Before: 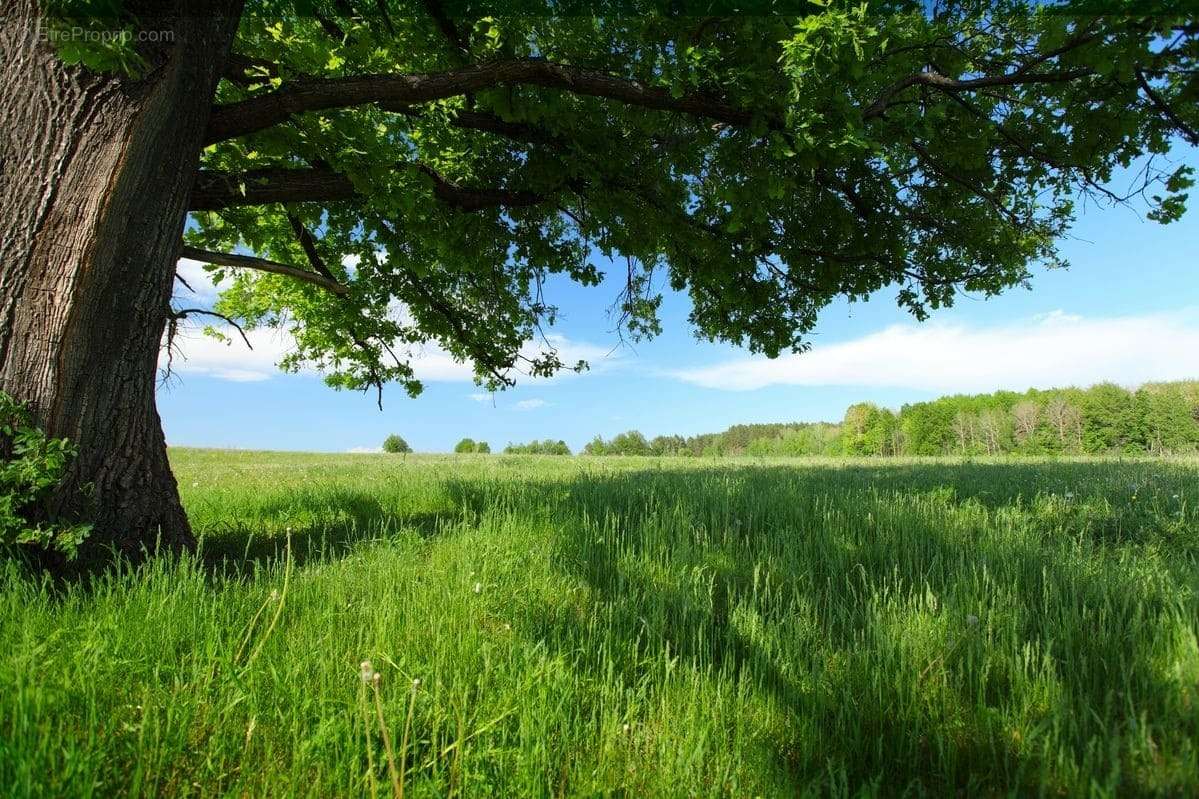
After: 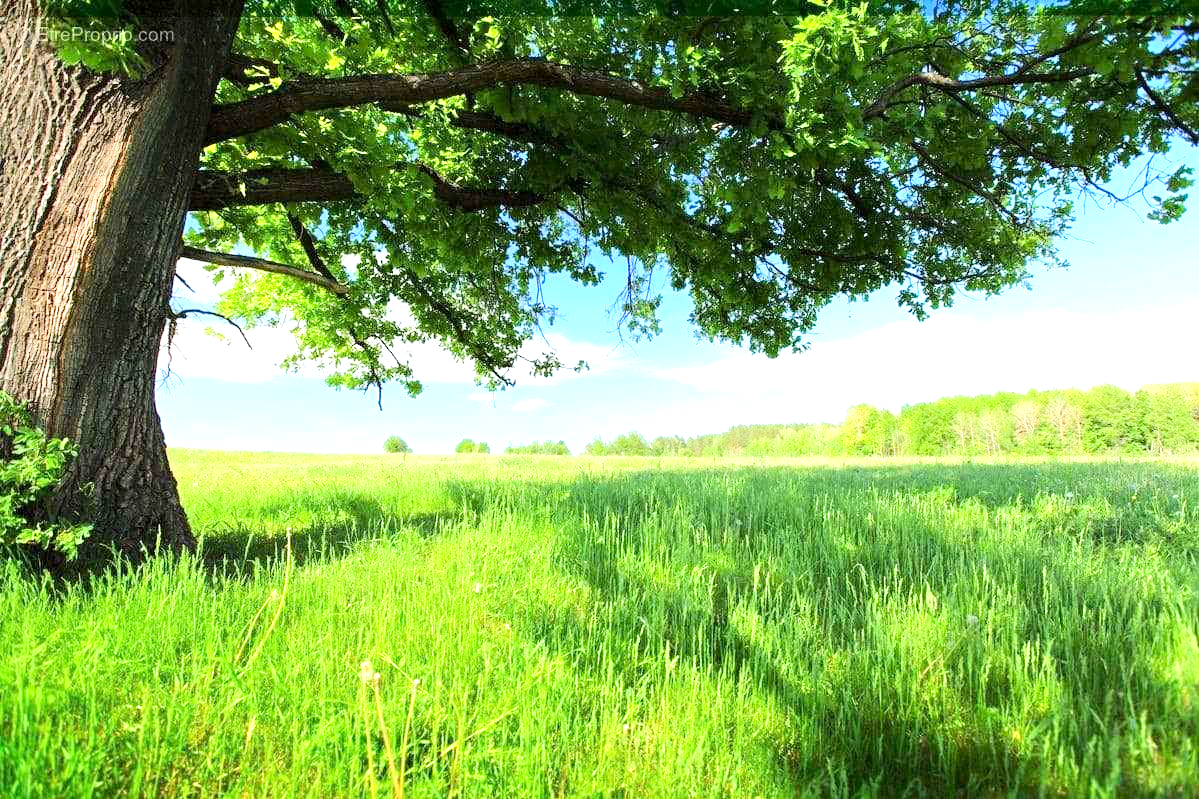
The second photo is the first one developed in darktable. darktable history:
exposure: black level correction 0.001, exposure 1.037 EV, compensate highlight preservation false
tone equalizer: -7 EV 0.14 EV, -6 EV 0.562 EV, -5 EV 1.14 EV, -4 EV 1.34 EV, -3 EV 1.15 EV, -2 EV 0.6 EV, -1 EV 0.153 EV, edges refinement/feathering 500, mask exposure compensation -1.57 EV, preserve details guided filter
